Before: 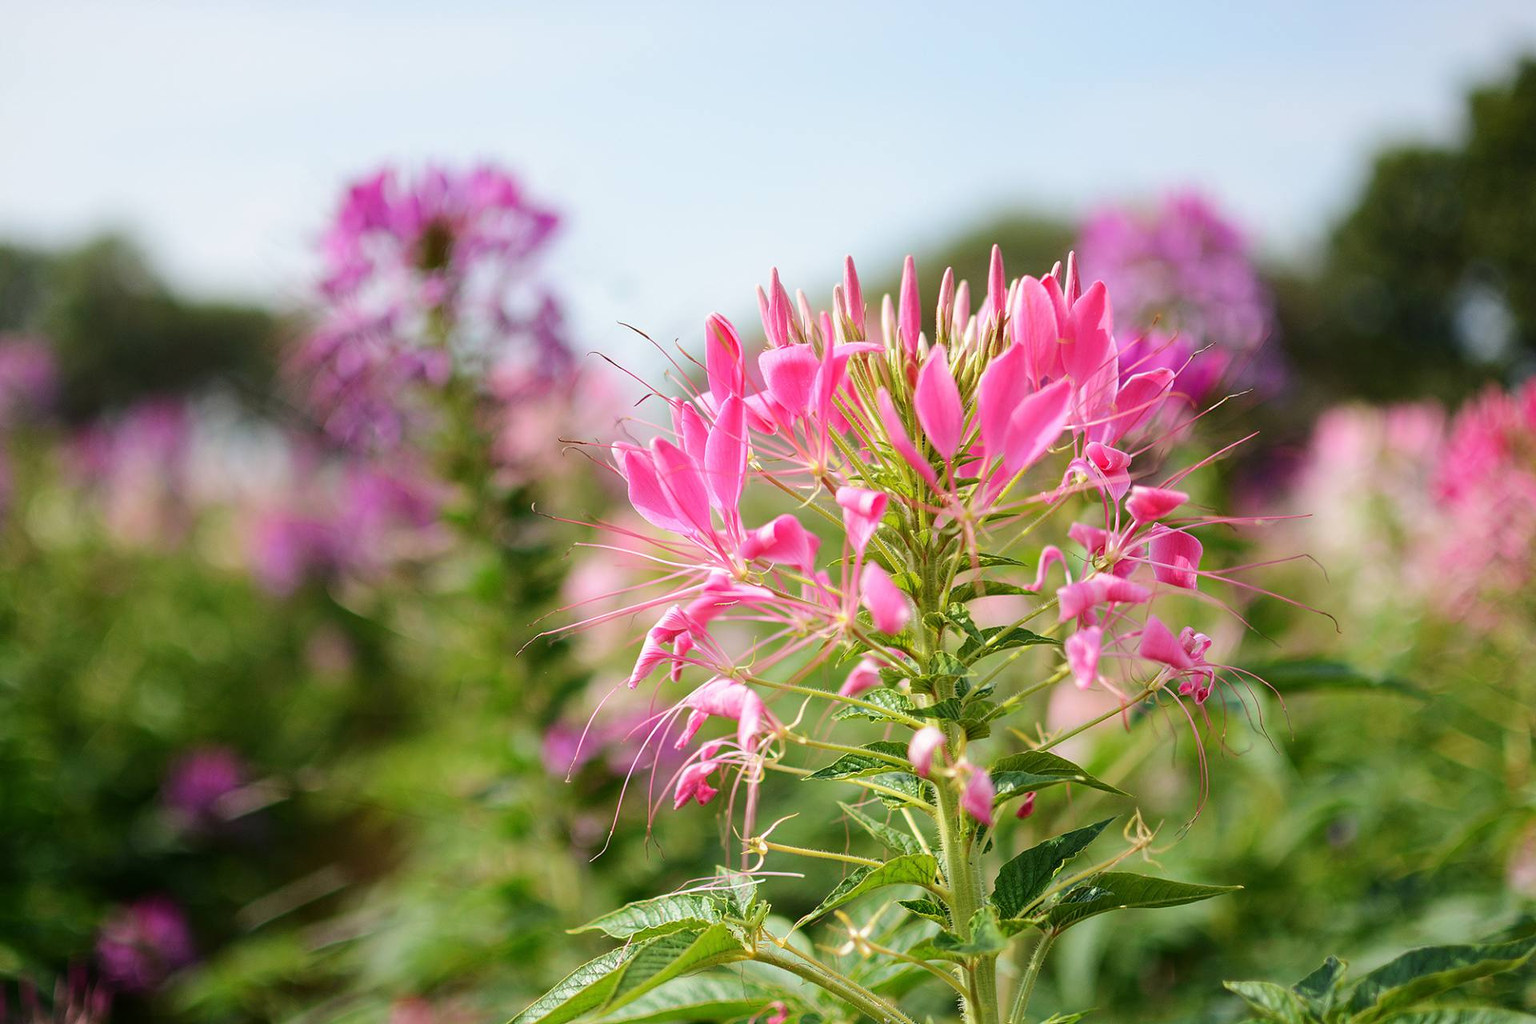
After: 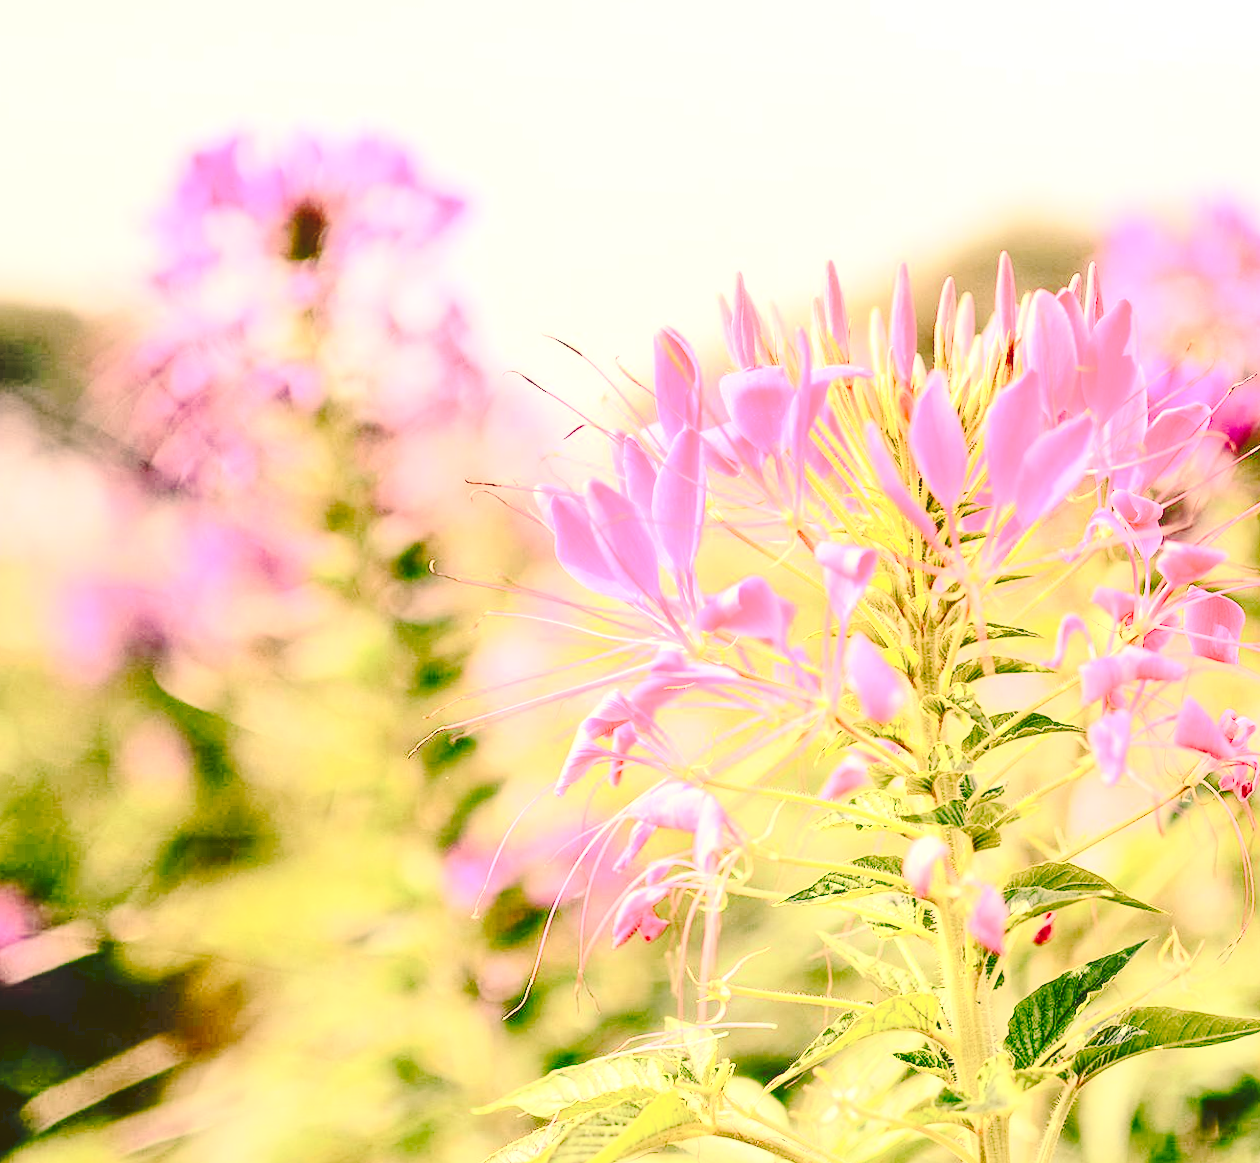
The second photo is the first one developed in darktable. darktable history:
tone curve: curves: ch0 [(0, 0) (0.003, 0.058) (0.011, 0.061) (0.025, 0.065) (0.044, 0.076) (0.069, 0.083) (0.1, 0.09) (0.136, 0.102) (0.177, 0.145) (0.224, 0.196) (0.277, 0.278) (0.335, 0.375) (0.399, 0.486) (0.468, 0.578) (0.543, 0.651) (0.623, 0.717) (0.709, 0.783) (0.801, 0.838) (0.898, 0.91) (1, 1)], preserve colors none
contrast brightness saturation: contrast 0.5, saturation -0.1
tone equalizer: -7 EV 0.15 EV, -6 EV 0.6 EV, -5 EV 1.15 EV, -4 EV 1.33 EV, -3 EV 1.15 EV, -2 EV 0.6 EV, -1 EV 0.15 EV, mask exposure compensation -0.5 EV
exposure: black level correction 0, exposure 1 EV, compensate highlight preservation false
crop and rotate: left 15.754%, right 17.579%
local contrast: detail 110%
rotate and perspective: rotation -0.013°, lens shift (vertical) -0.027, lens shift (horizontal) 0.178, crop left 0.016, crop right 0.989, crop top 0.082, crop bottom 0.918
color correction: highlights a* 17.88, highlights b* 18.79
